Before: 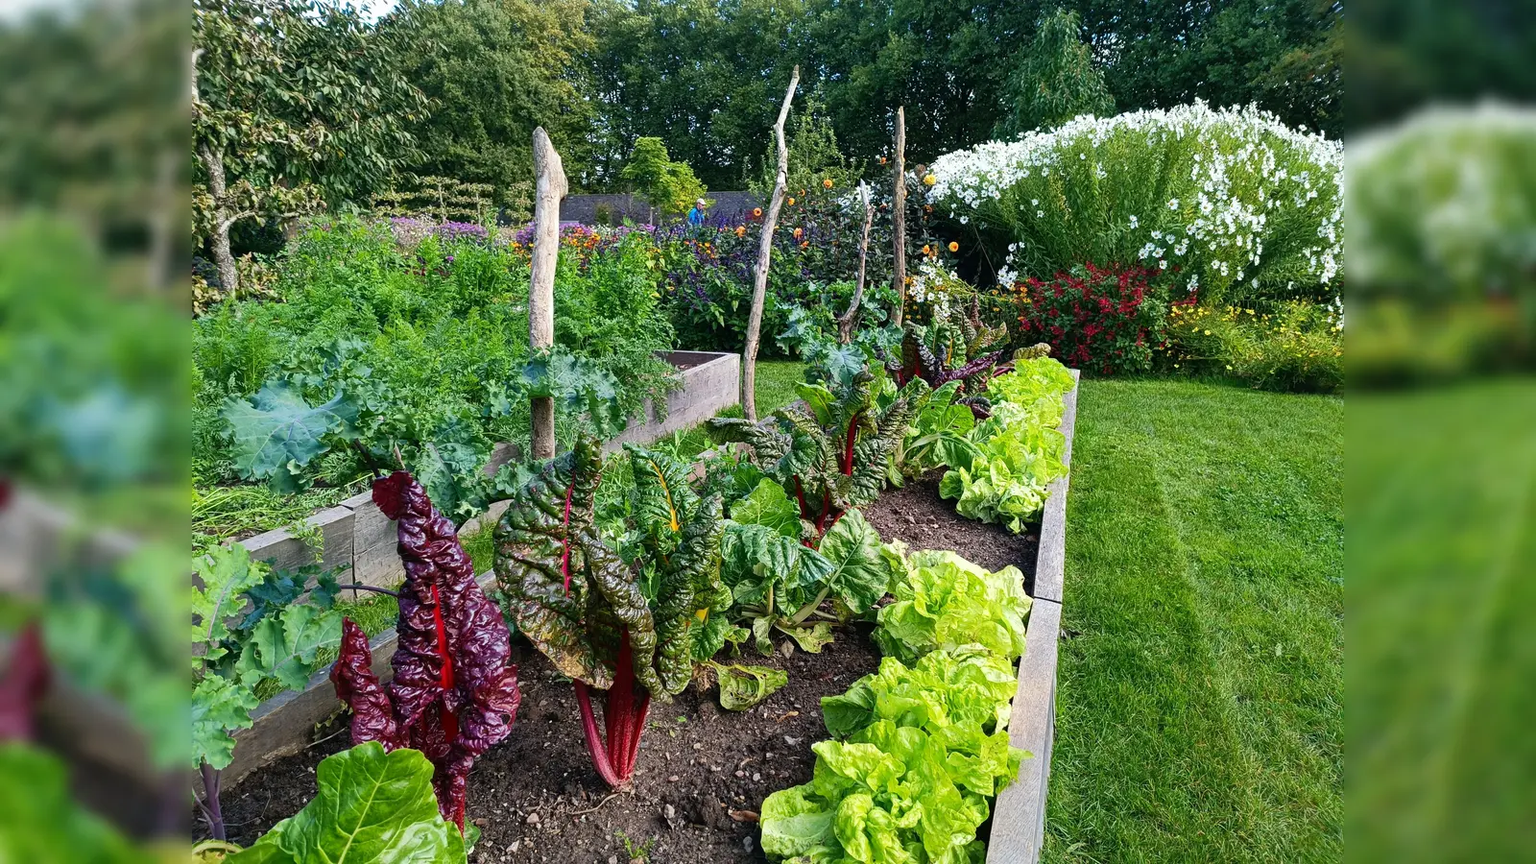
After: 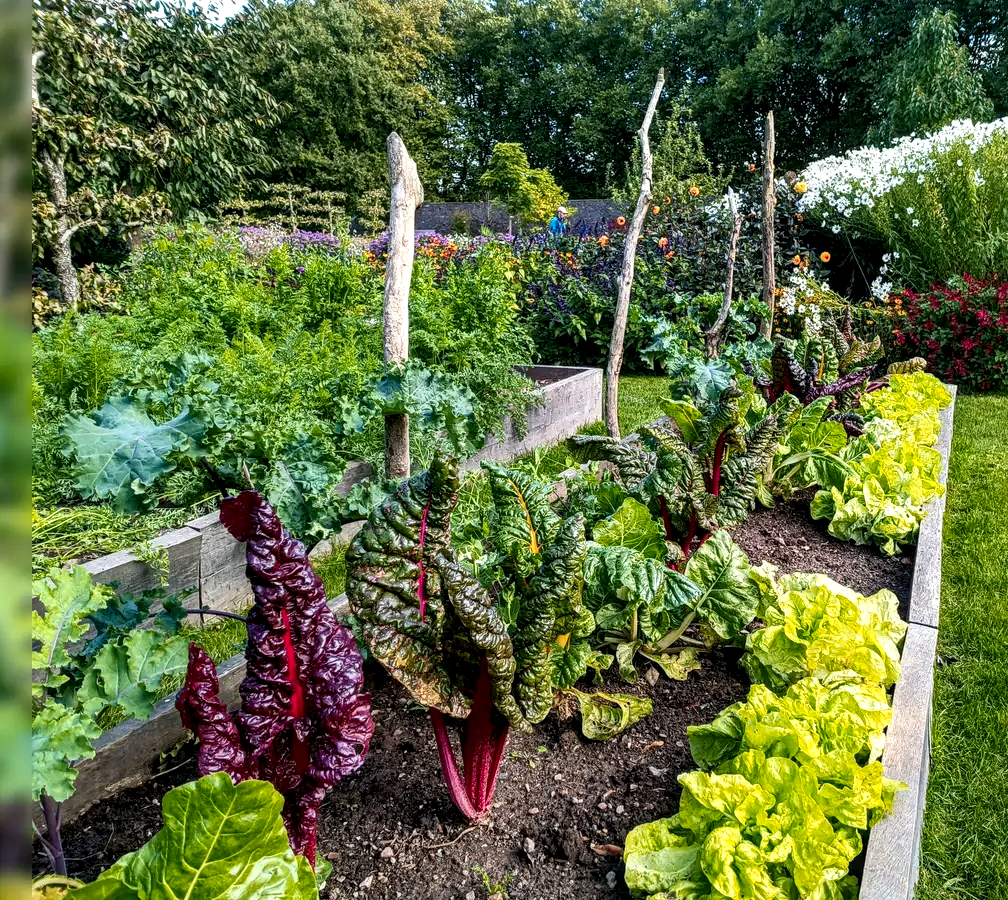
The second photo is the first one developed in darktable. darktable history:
local contrast: highlights 60%, shadows 61%, detail 160%
color zones: curves: ch1 [(0.239, 0.552) (0.75, 0.5)]; ch2 [(0.25, 0.462) (0.749, 0.457)]
crop: left 10.52%, right 26.435%
